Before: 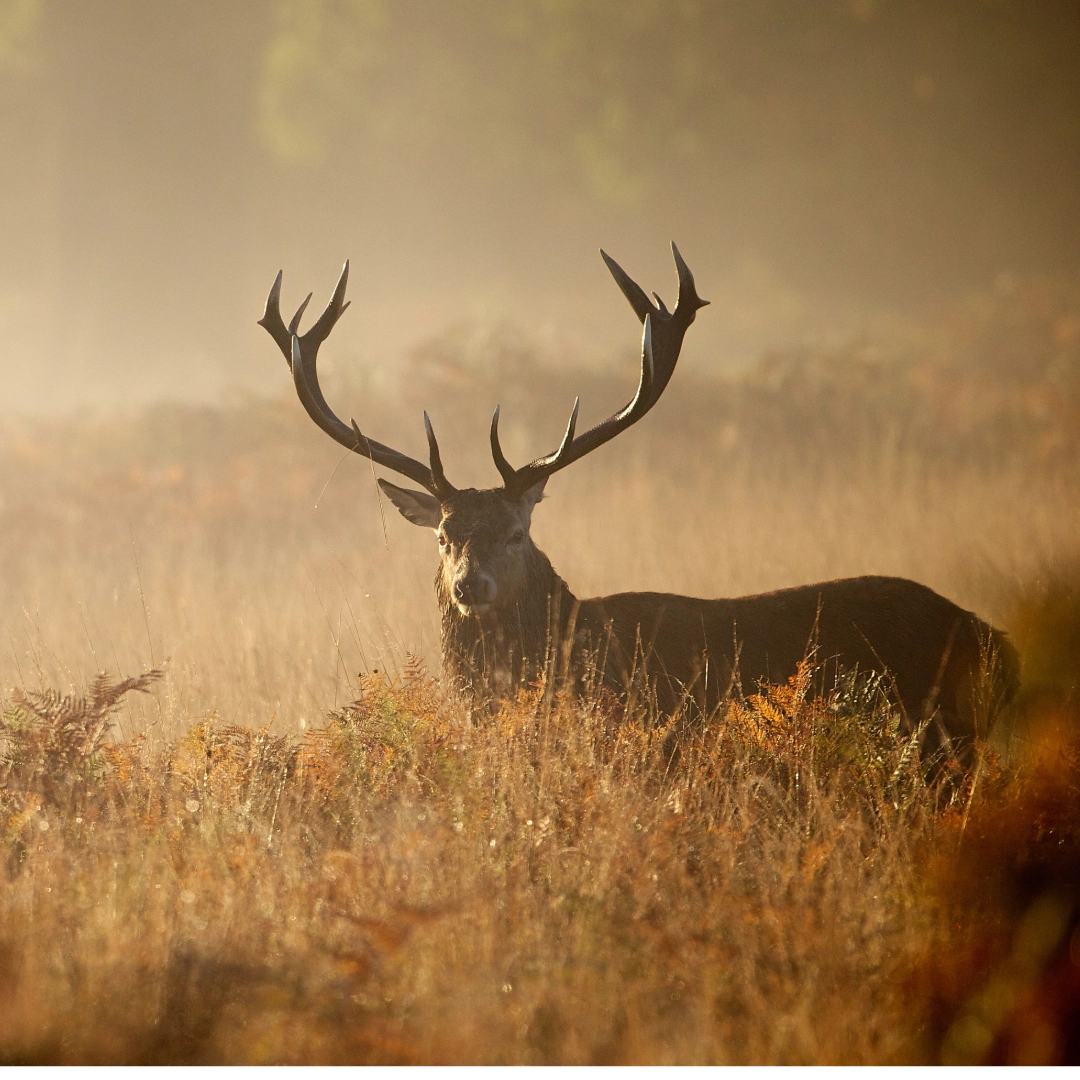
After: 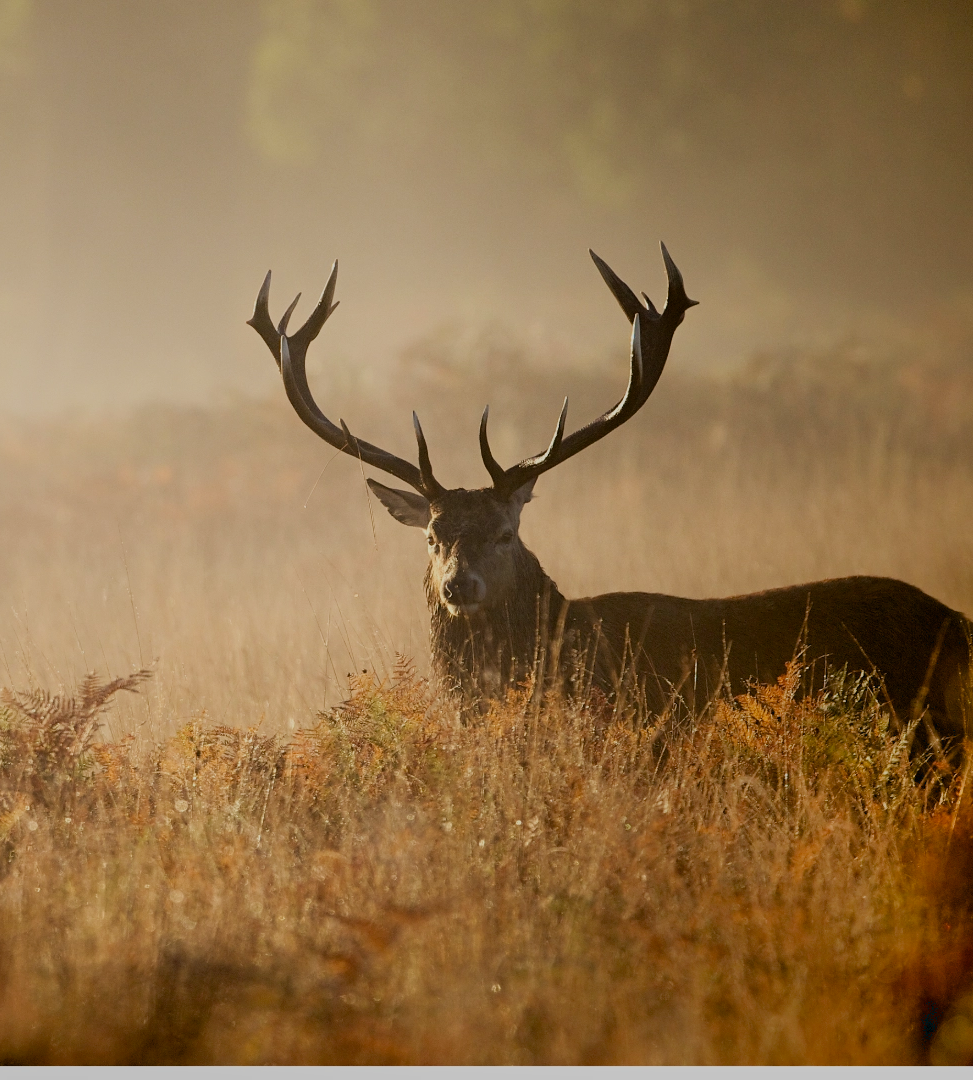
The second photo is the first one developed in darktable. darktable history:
exposure: black level correction 0.009, exposure -0.159 EV, compensate highlight preservation false
crop and rotate: left 1.088%, right 8.807%
filmic rgb: black relative exposure -7.65 EV, white relative exposure 4.56 EV, hardness 3.61
tone equalizer: -7 EV -0.63 EV, -6 EV 1 EV, -5 EV -0.45 EV, -4 EV 0.43 EV, -3 EV 0.41 EV, -2 EV 0.15 EV, -1 EV -0.15 EV, +0 EV -0.39 EV, smoothing diameter 25%, edges refinement/feathering 10, preserve details guided filter
